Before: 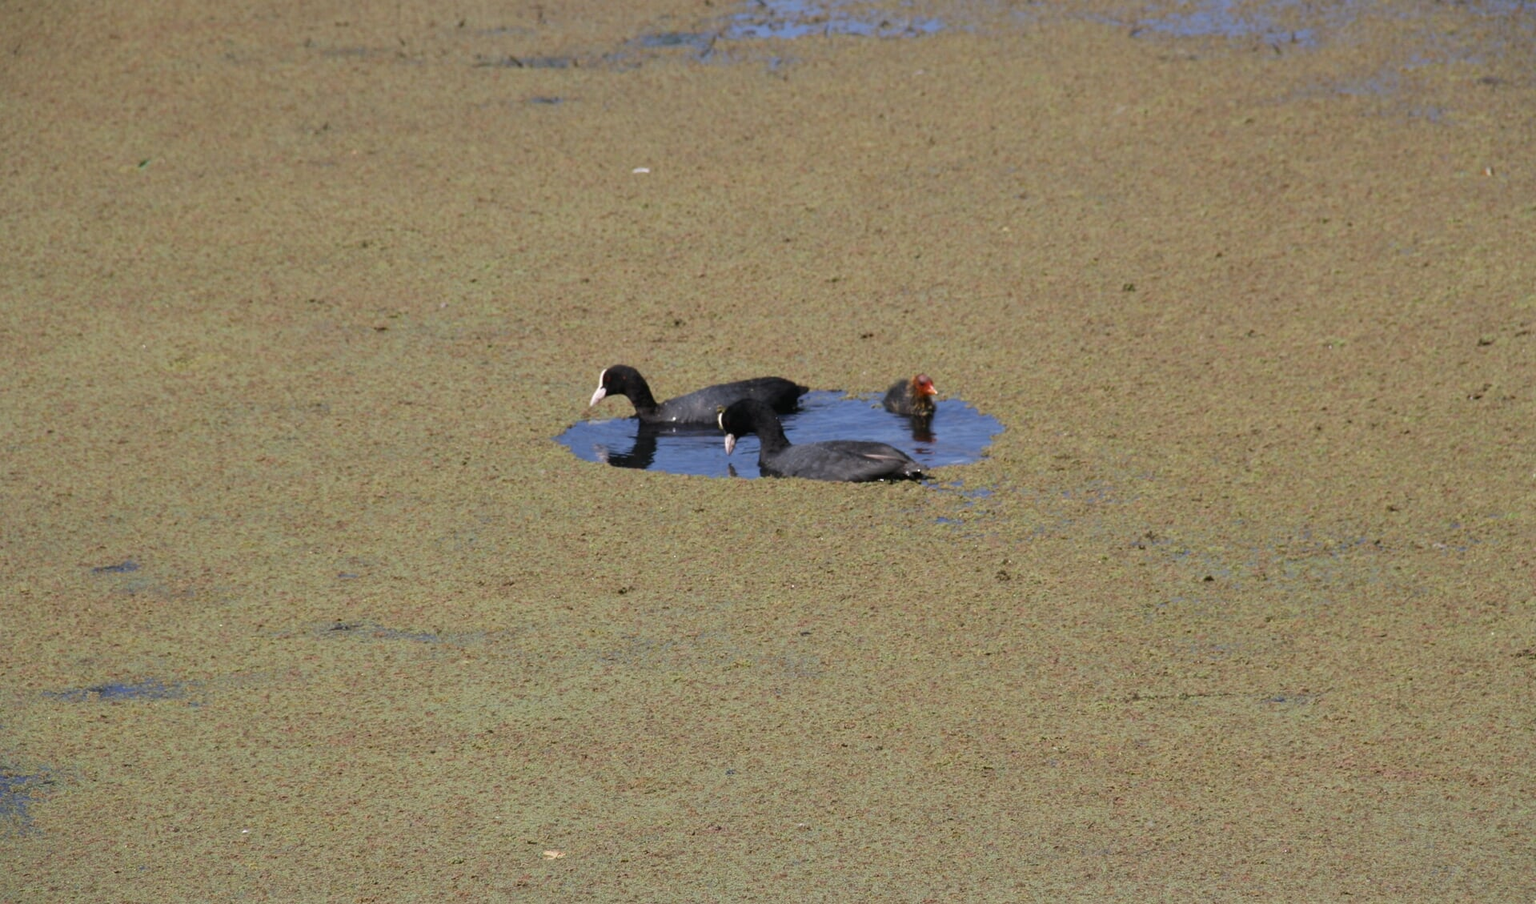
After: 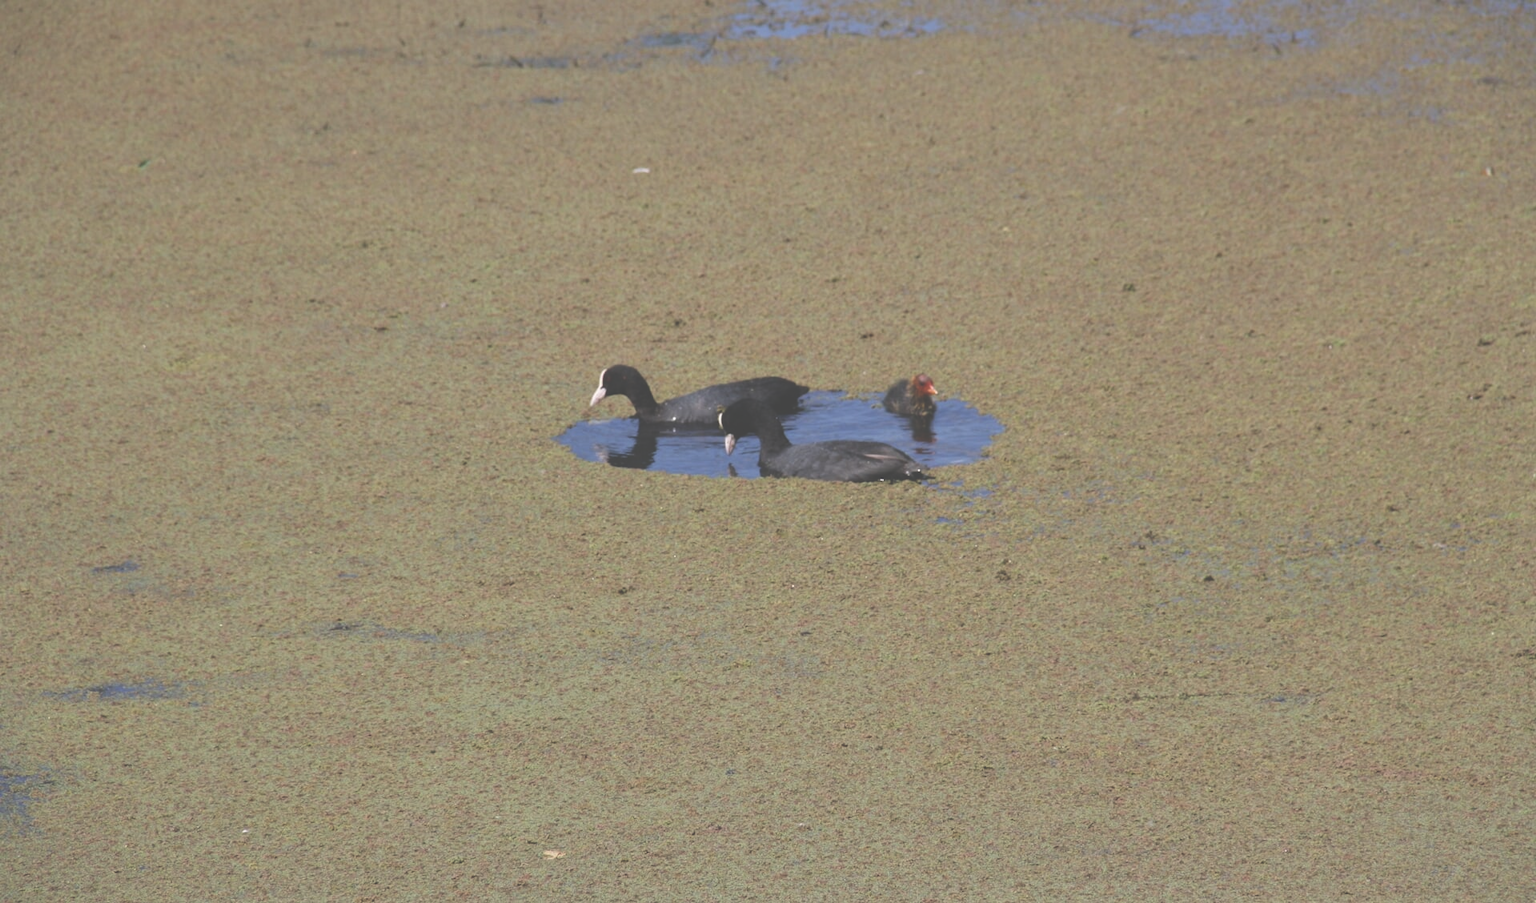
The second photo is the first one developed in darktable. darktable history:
exposure: black level correction -0.061, exposure -0.049 EV, compensate highlight preservation false
